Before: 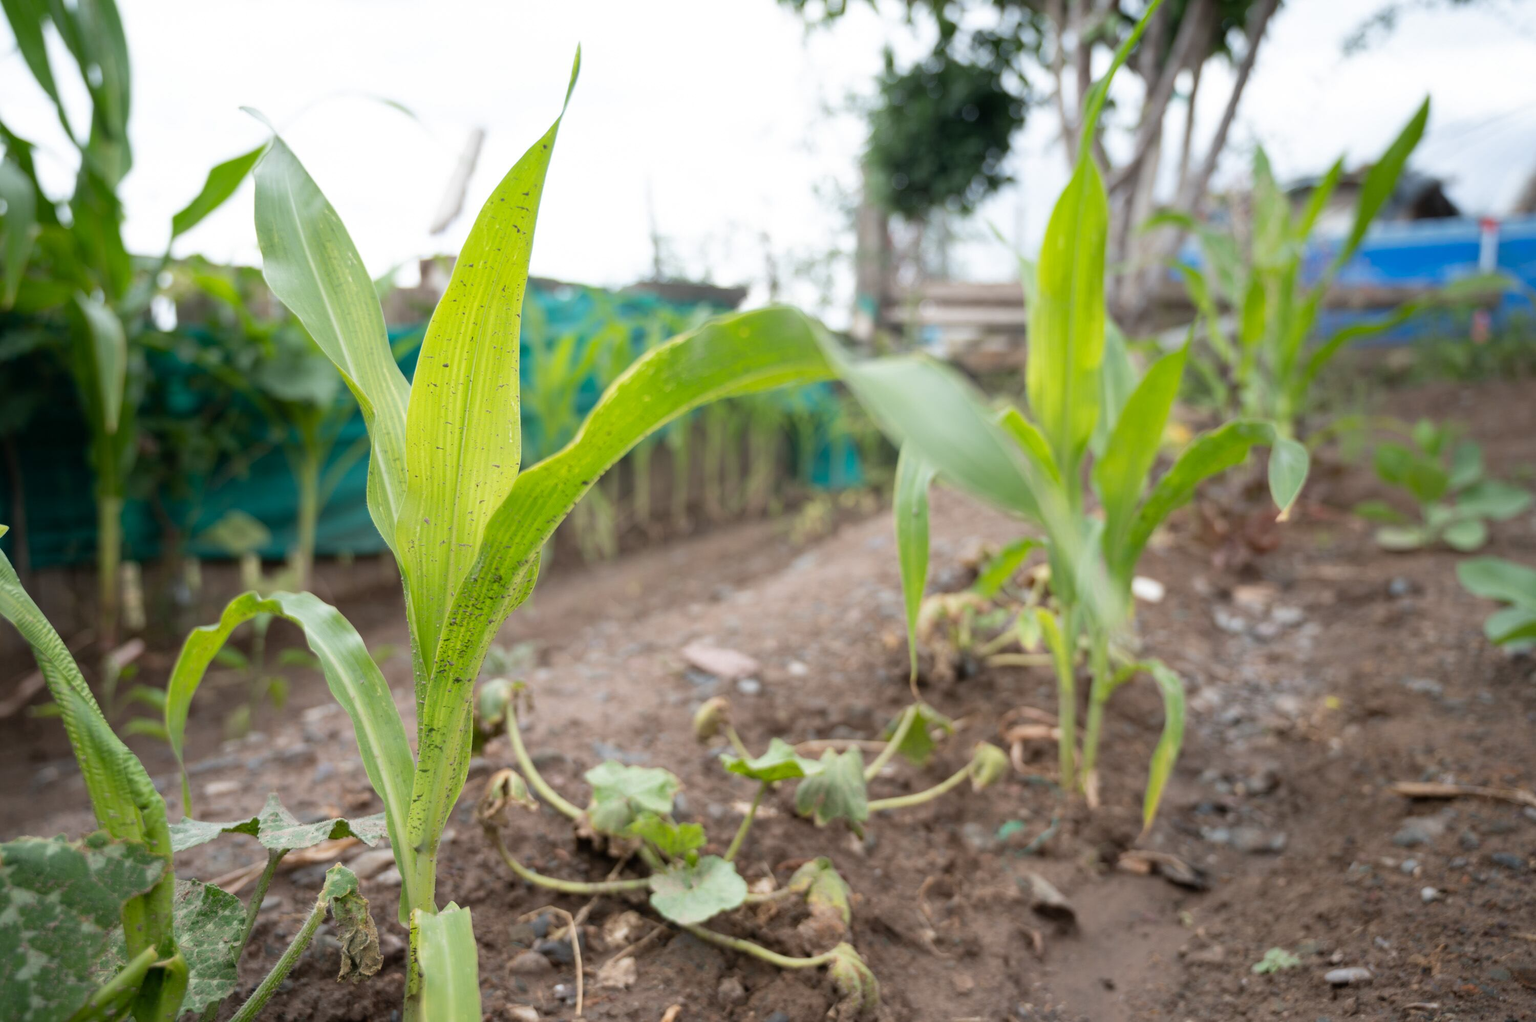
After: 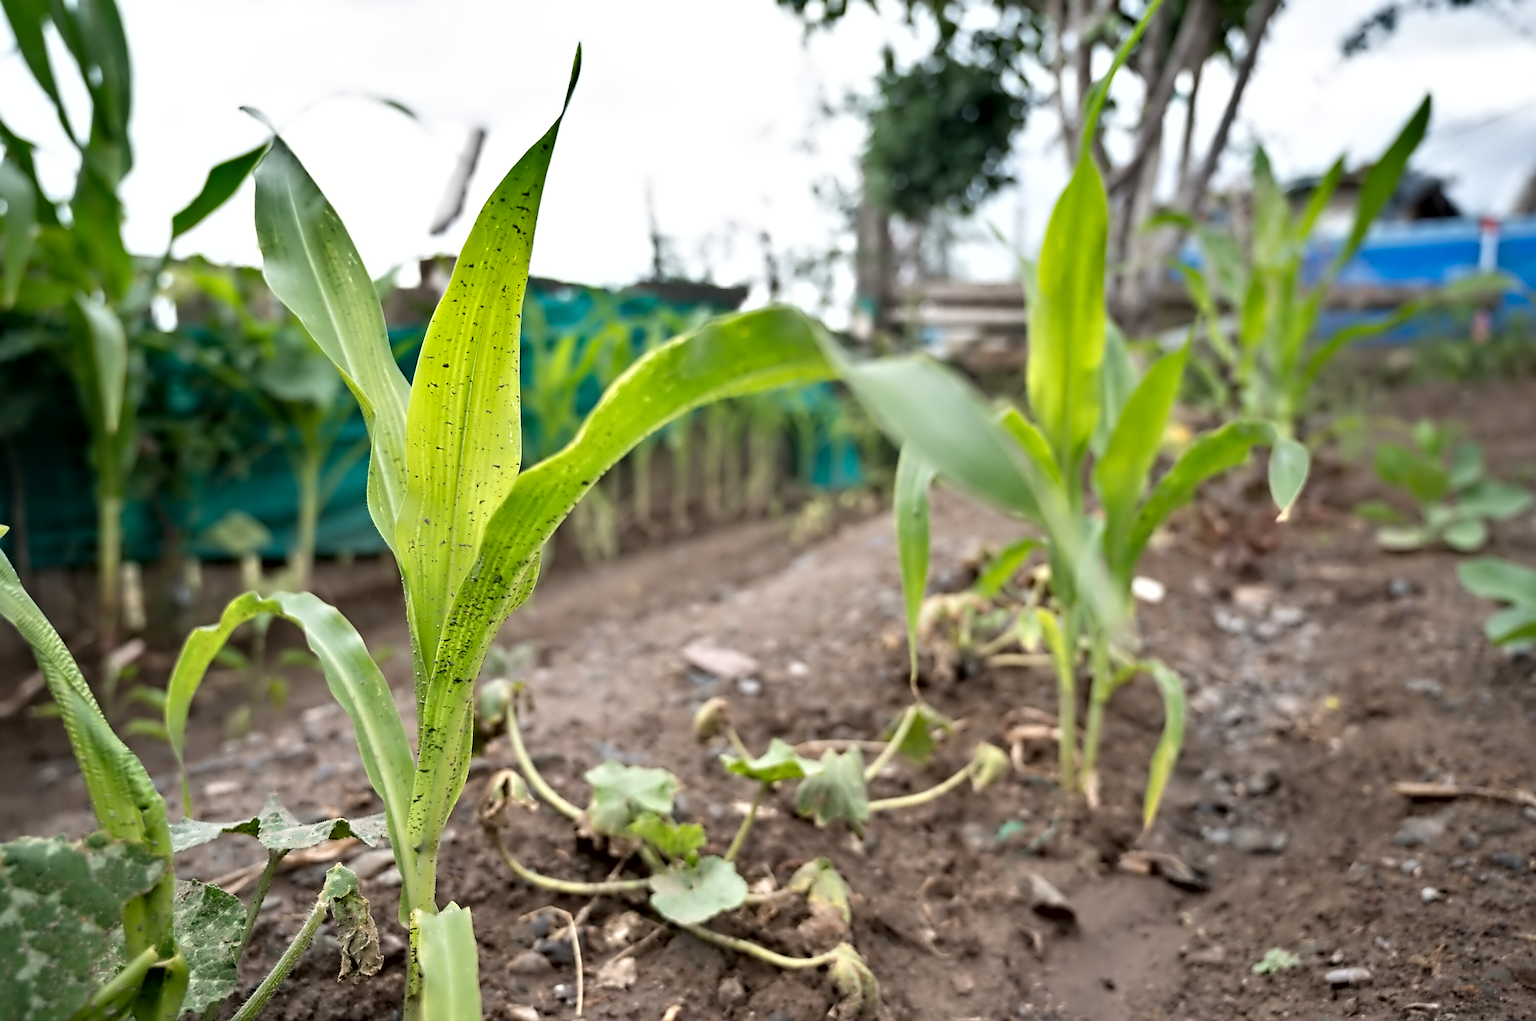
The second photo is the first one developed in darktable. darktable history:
contrast equalizer: octaves 7, y [[0.5, 0.542, 0.583, 0.625, 0.667, 0.708], [0.5 ×6], [0.5 ×6], [0, 0.033, 0.067, 0.1, 0.133, 0.167], [0, 0.05, 0.1, 0.15, 0.2, 0.25]]
contrast brightness saturation: saturation 0.1
color zones: curves: ch0 [(0, 0.558) (0.143, 0.559) (0.286, 0.529) (0.429, 0.505) (0.571, 0.5) (0.714, 0.5) (0.857, 0.5) (1, 0.558)]; ch1 [(0, 0.469) (0.01, 0.469) (0.12, 0.446) (0.248, 0.469) (0.5, 0.5) (0.748, 0.5) (0.99, 0.469) (1, 0.469)]
shadows and highlights: radius 108.52, shadows 23.73, highlights -59.32, low approximation 0.01, soften with gaussian
sharpen: amount 0.478
